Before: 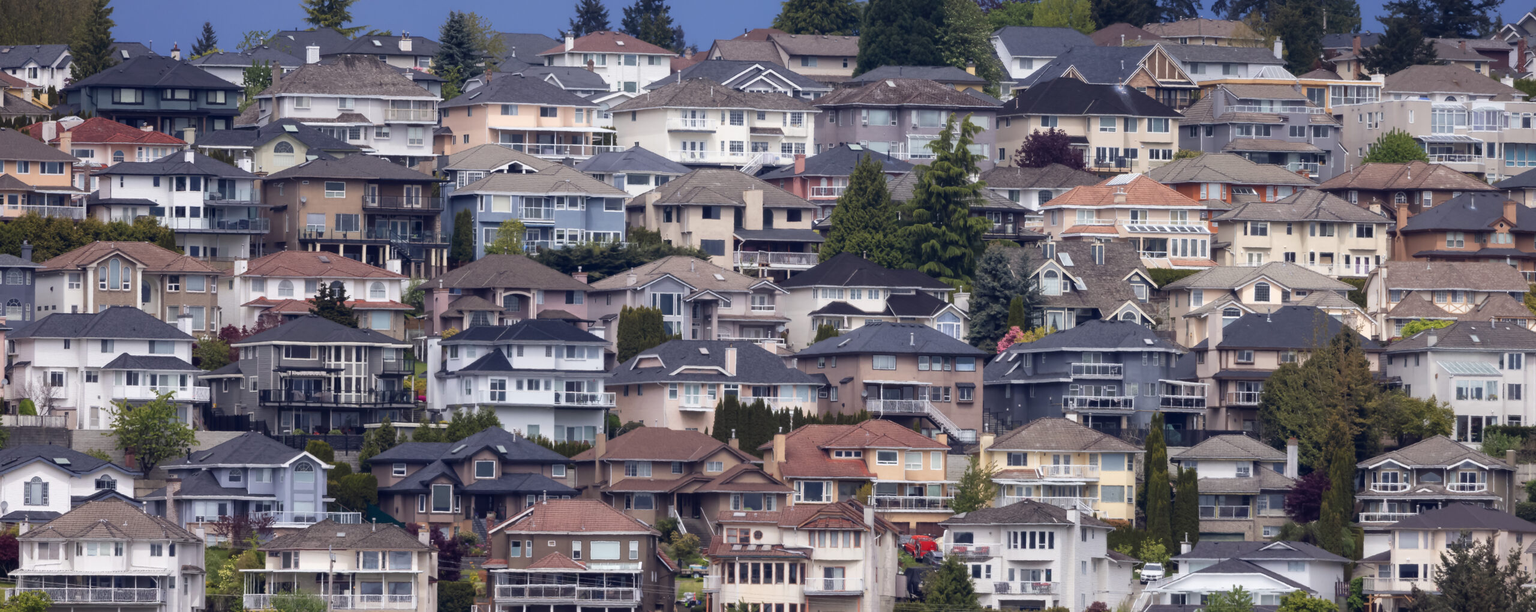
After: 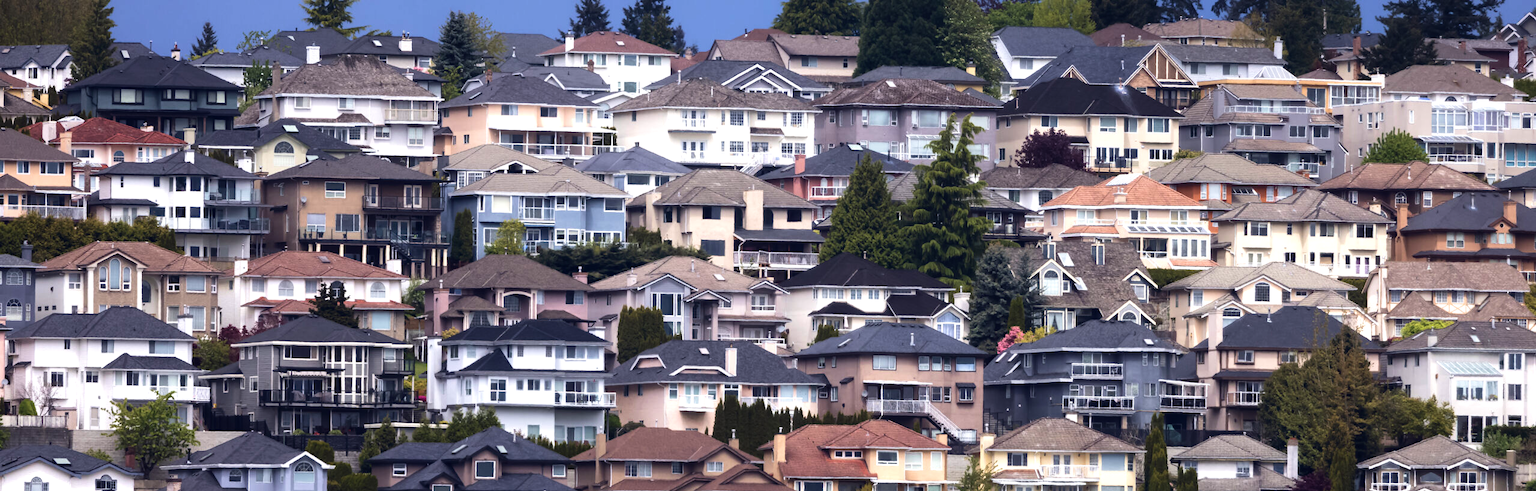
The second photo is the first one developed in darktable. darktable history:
tone equalizer: -8 EV -0.766 EV, -7 EV -0.67 EV, -6 EV -0.601 EV, -5 EV -0.412 EV, -3 EV 0.368 EV, -2 EV 0.6 EV, -1 EV 0.699 EV, +0 EV 0.769 EV, edges refinement/feathering 500, mask exposure compensation -1.57 EV, preserve details no
crop: bottom 19.643%
velvia: on, module defaults
